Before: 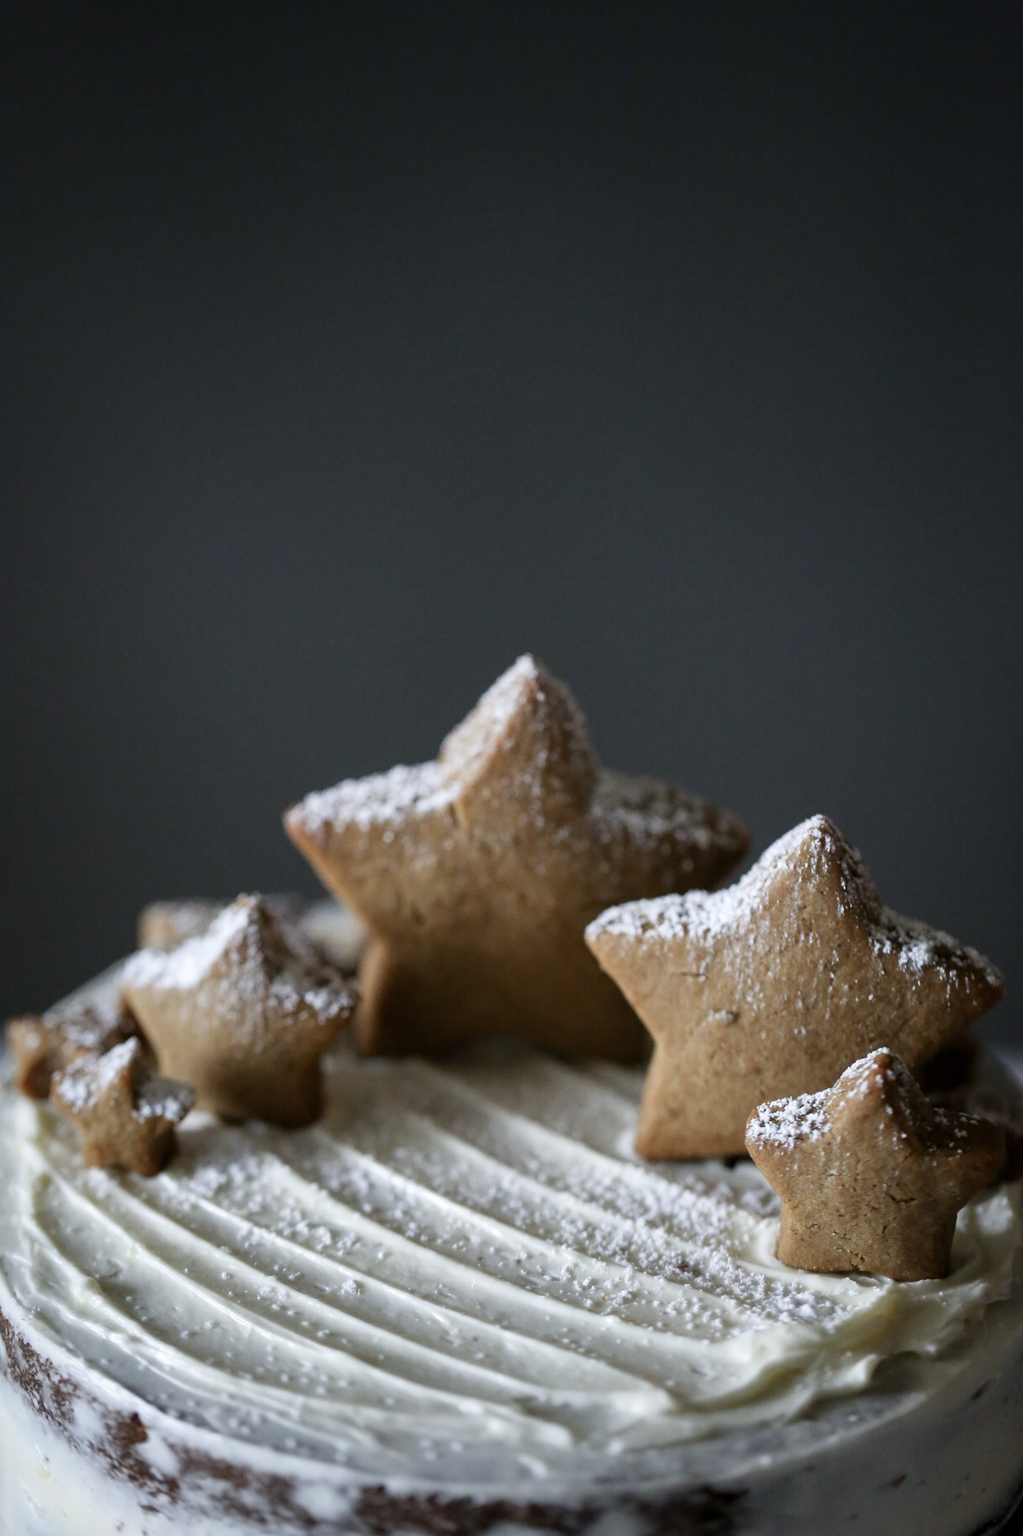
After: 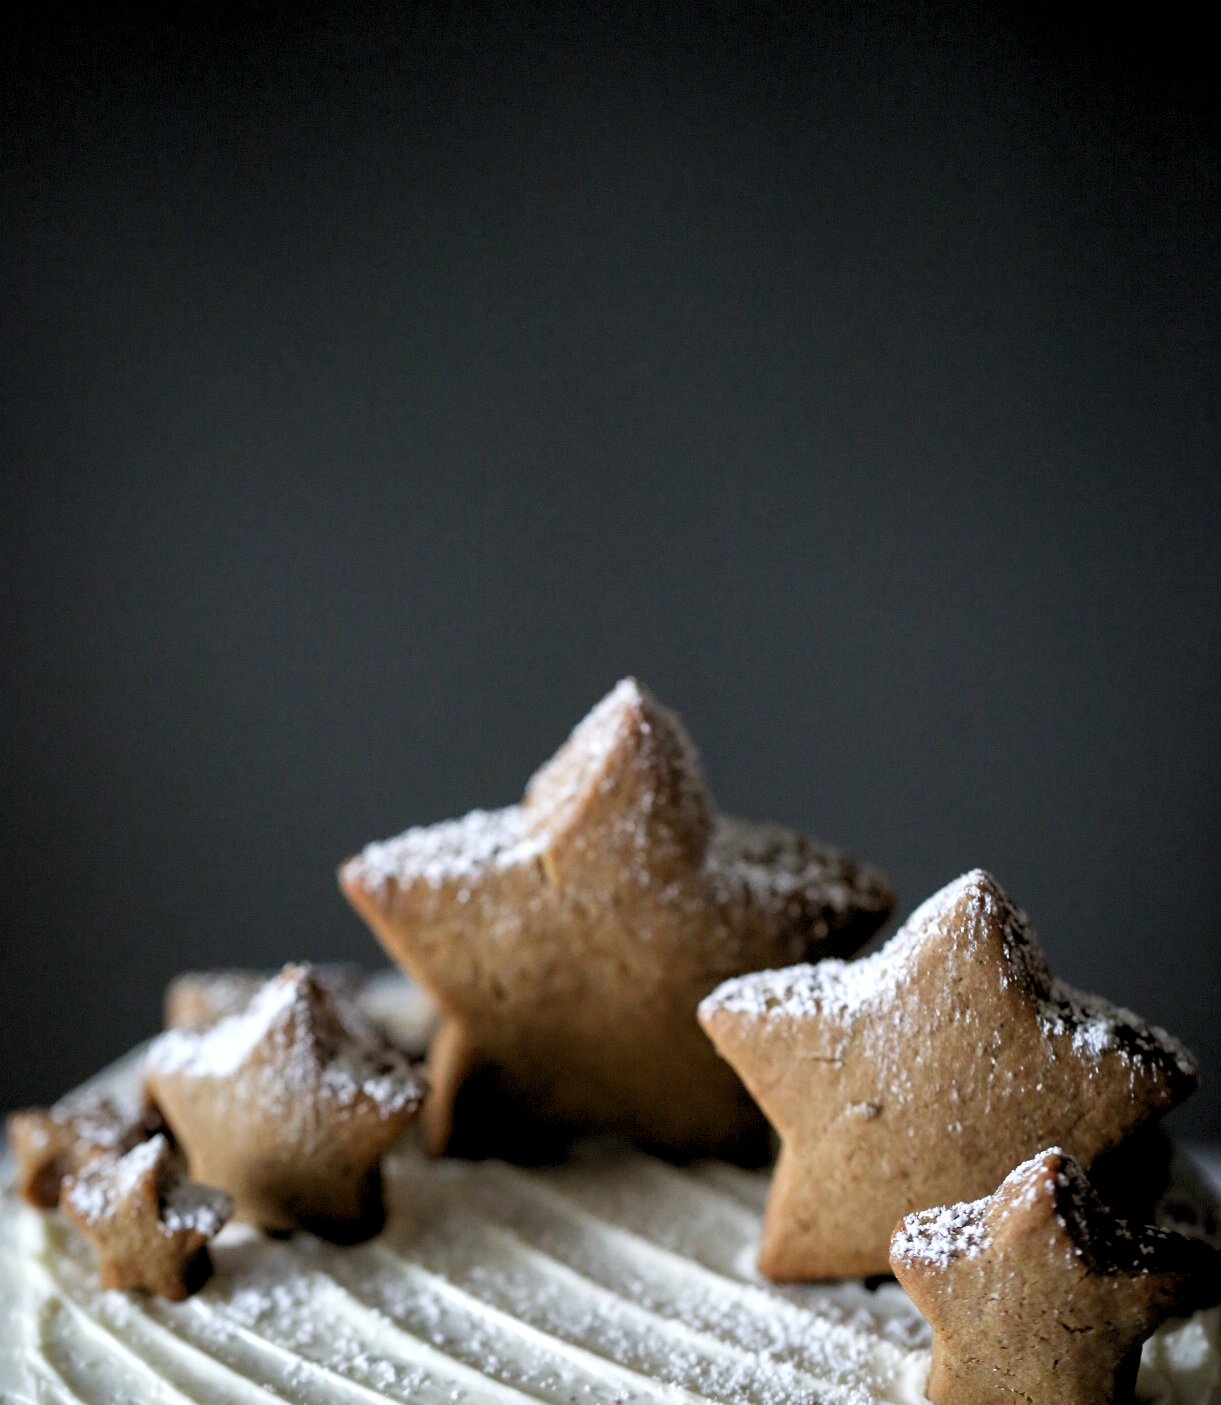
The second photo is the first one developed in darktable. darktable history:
rgb levels: levels [[0.01, 0.419, 0.839], [0, 0.5, 1], [0, 0.5, 1]]
crop: top 5.667%, bottom 17.637%
